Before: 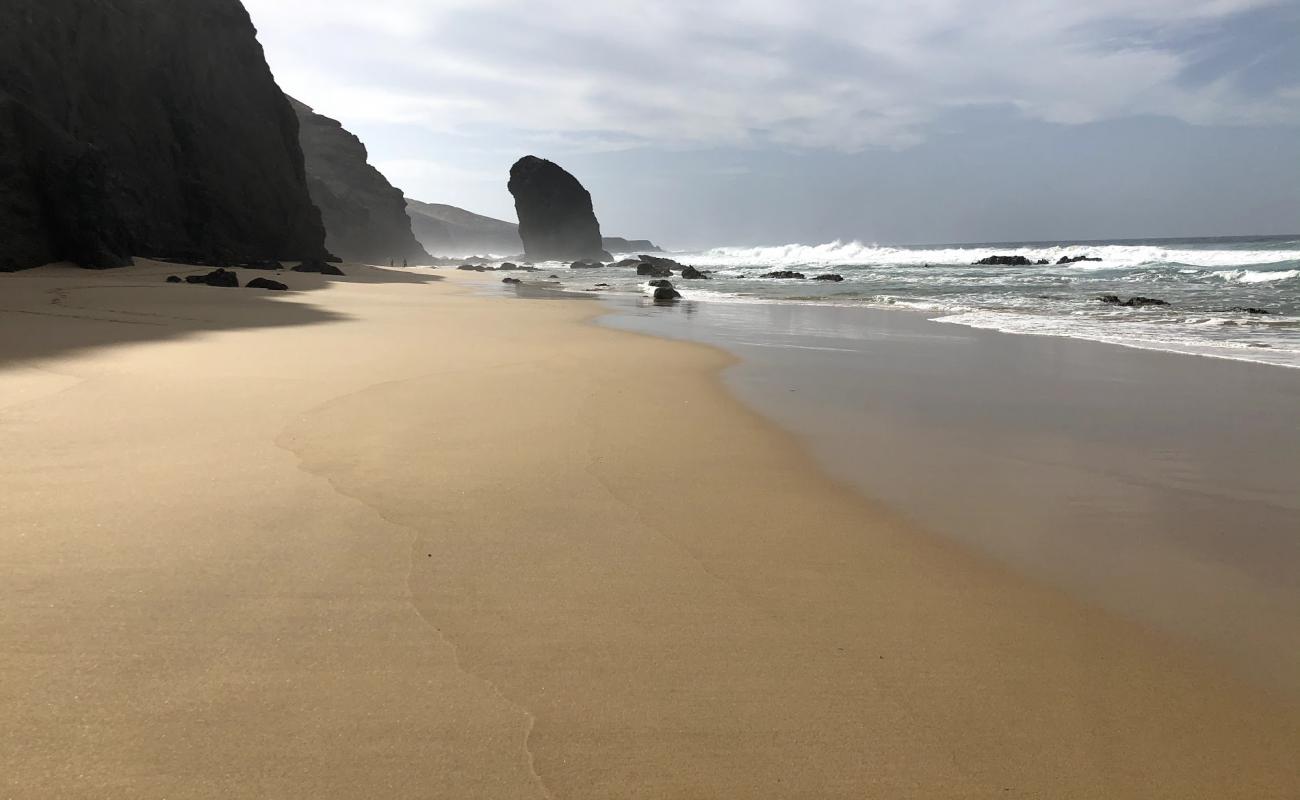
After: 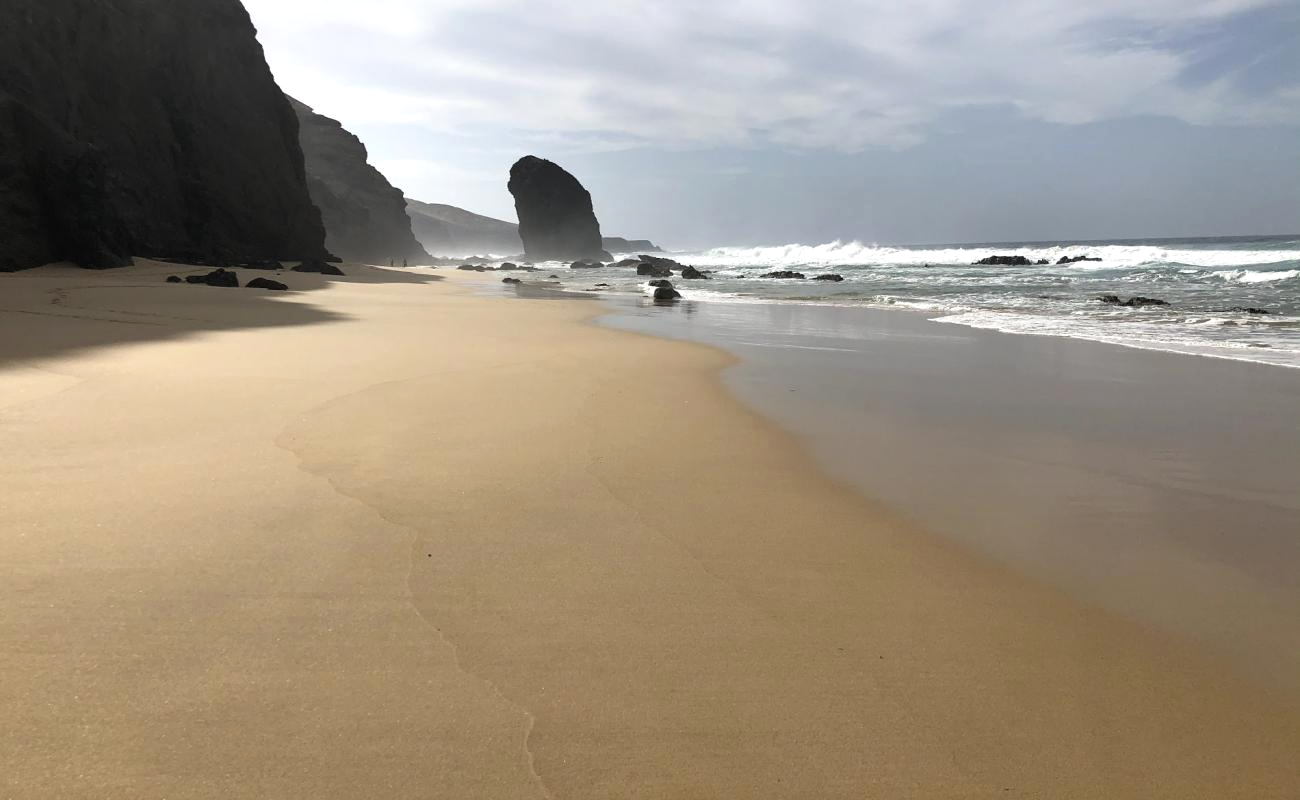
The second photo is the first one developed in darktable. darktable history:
exposure: black level correction -0.001, exposure 0.08 EV, compensate highlight preservation false
tone equalizer: on, module defaults
